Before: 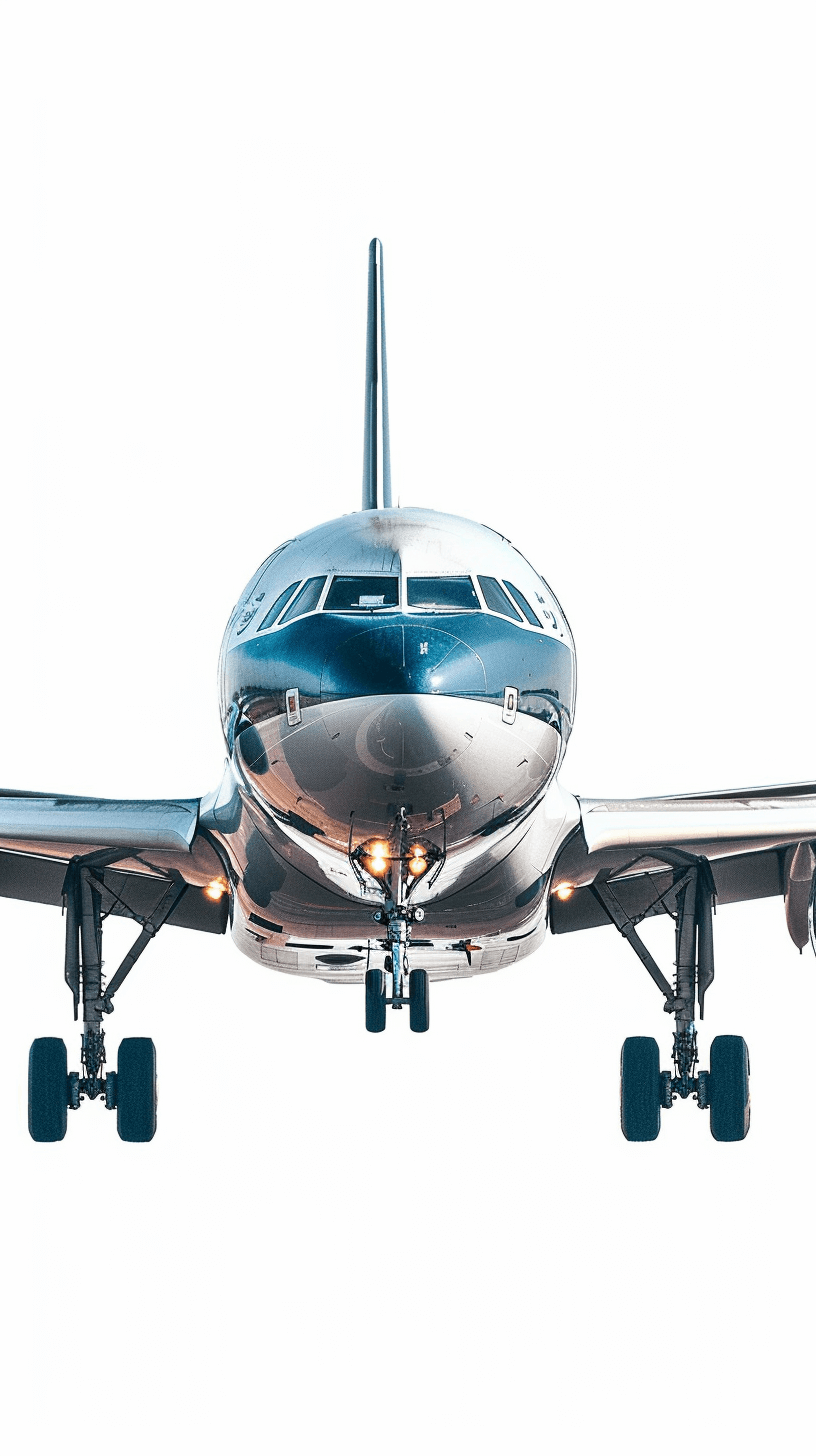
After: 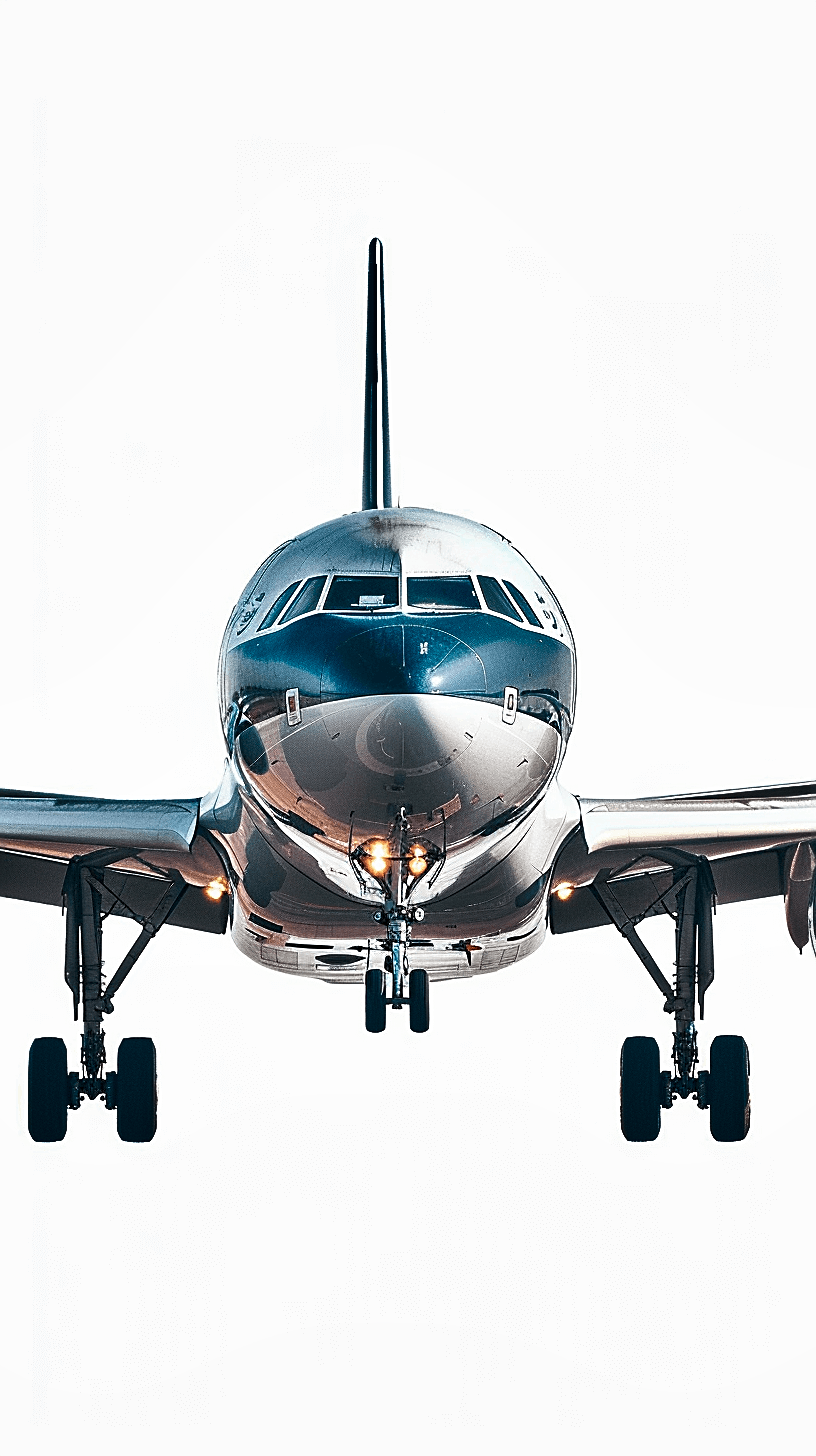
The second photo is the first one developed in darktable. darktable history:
shadows and highlights: radius 109.33, shadows 44.4, highlights -67.52, low approximation 0.01, soften with gaussian
sharpen: on, module defaults
